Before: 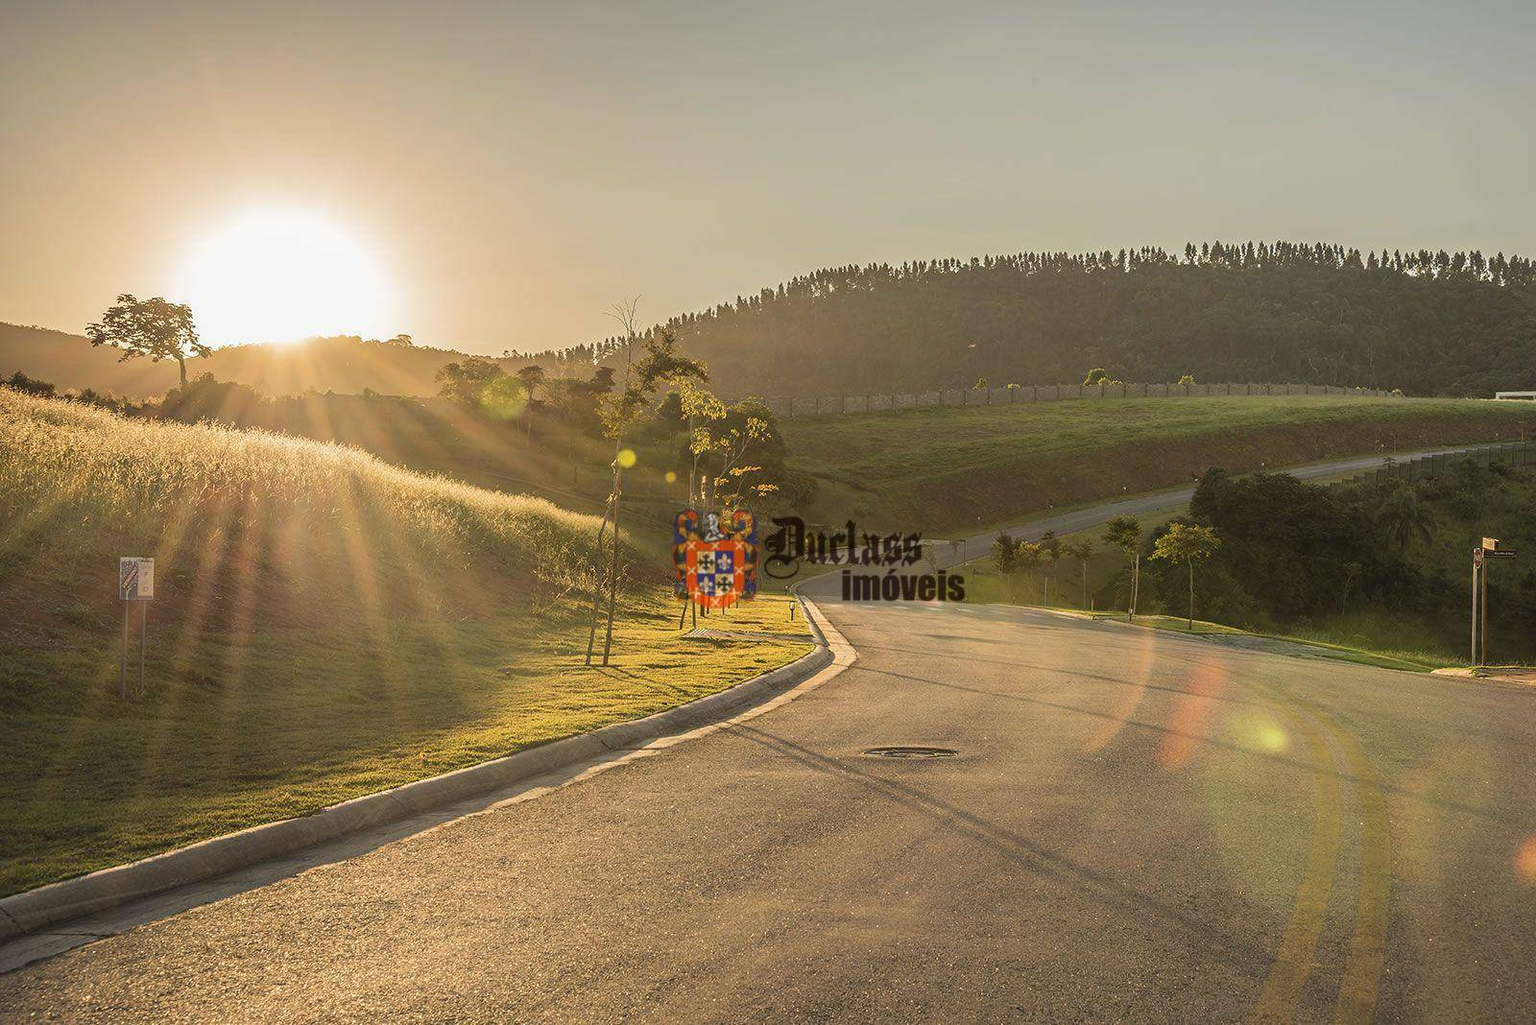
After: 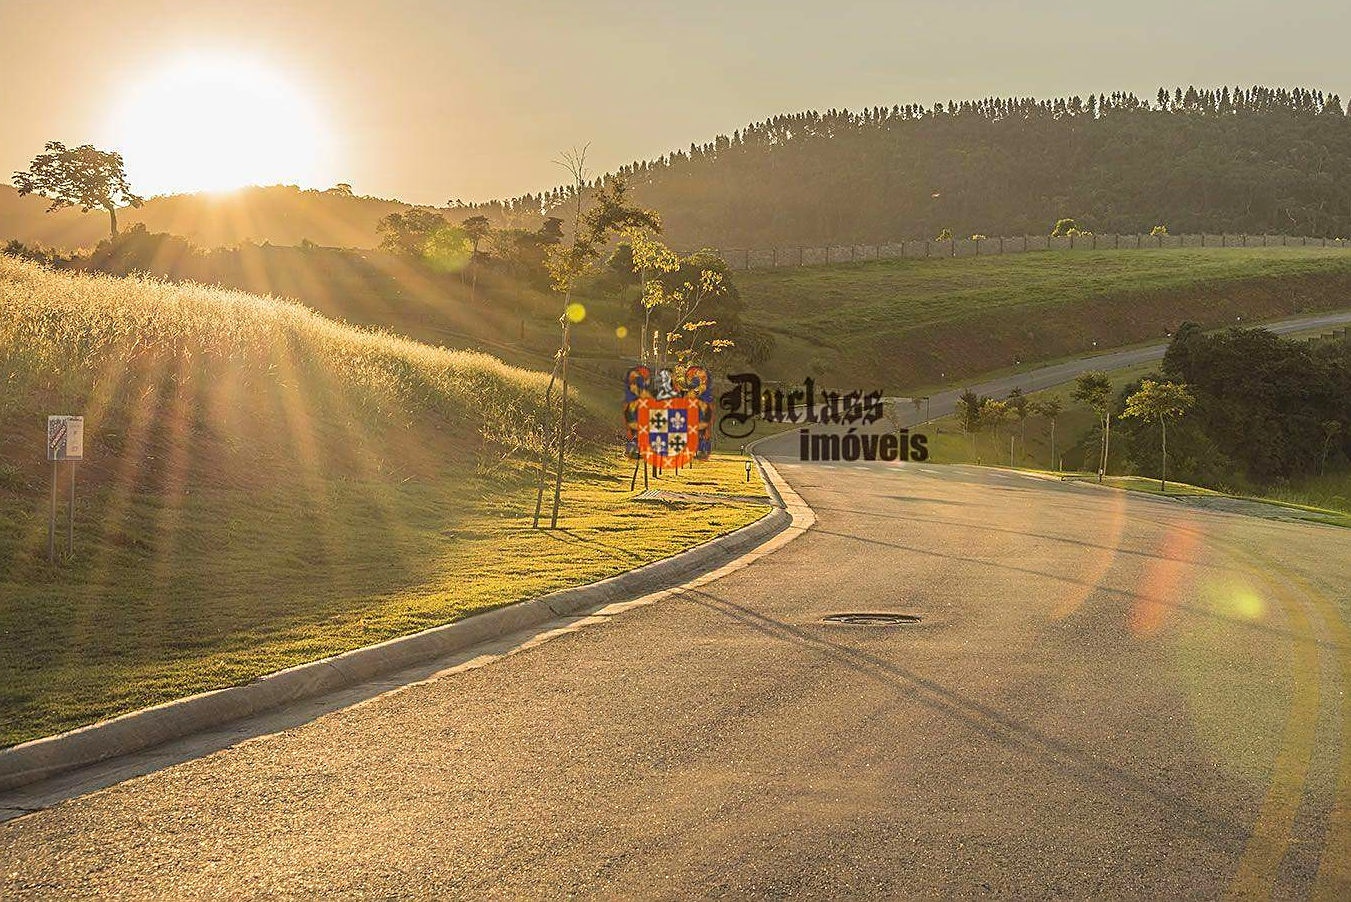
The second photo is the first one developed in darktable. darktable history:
contrast brightness saturation: contrast 0.03, brightness 0.06, saturation 0.13
crop and rotate: left 4.842%, top 15.51%, right 10.668%
sharpen: on, module defaults
